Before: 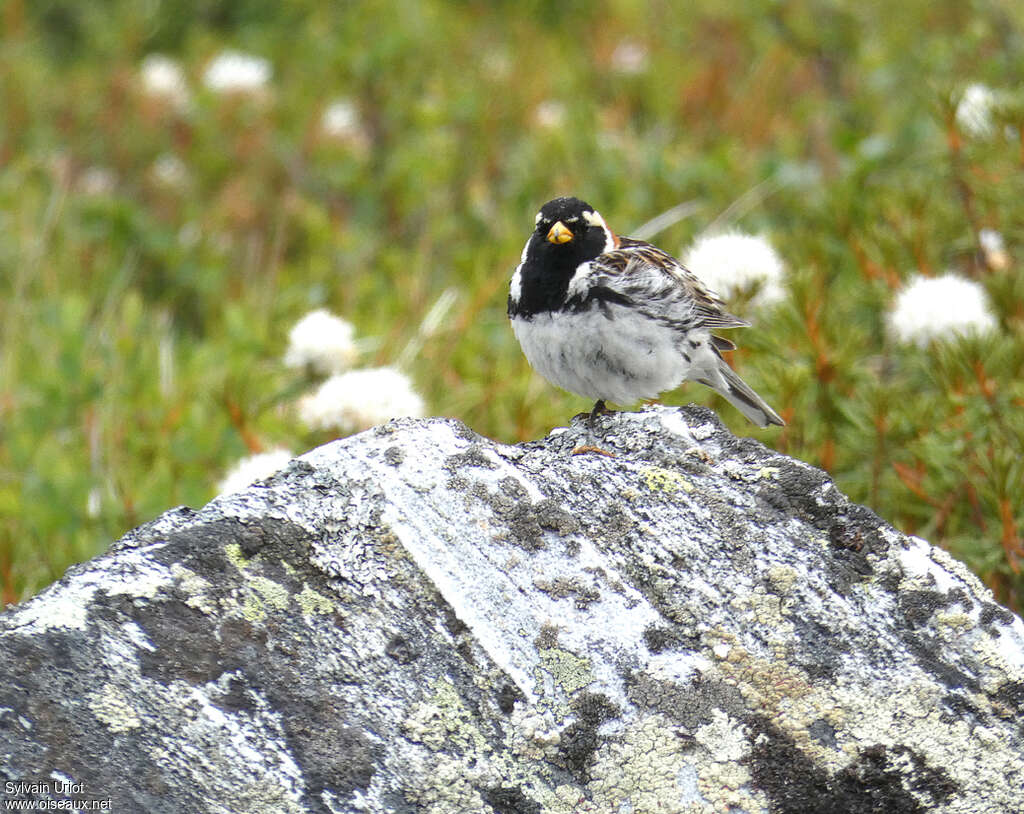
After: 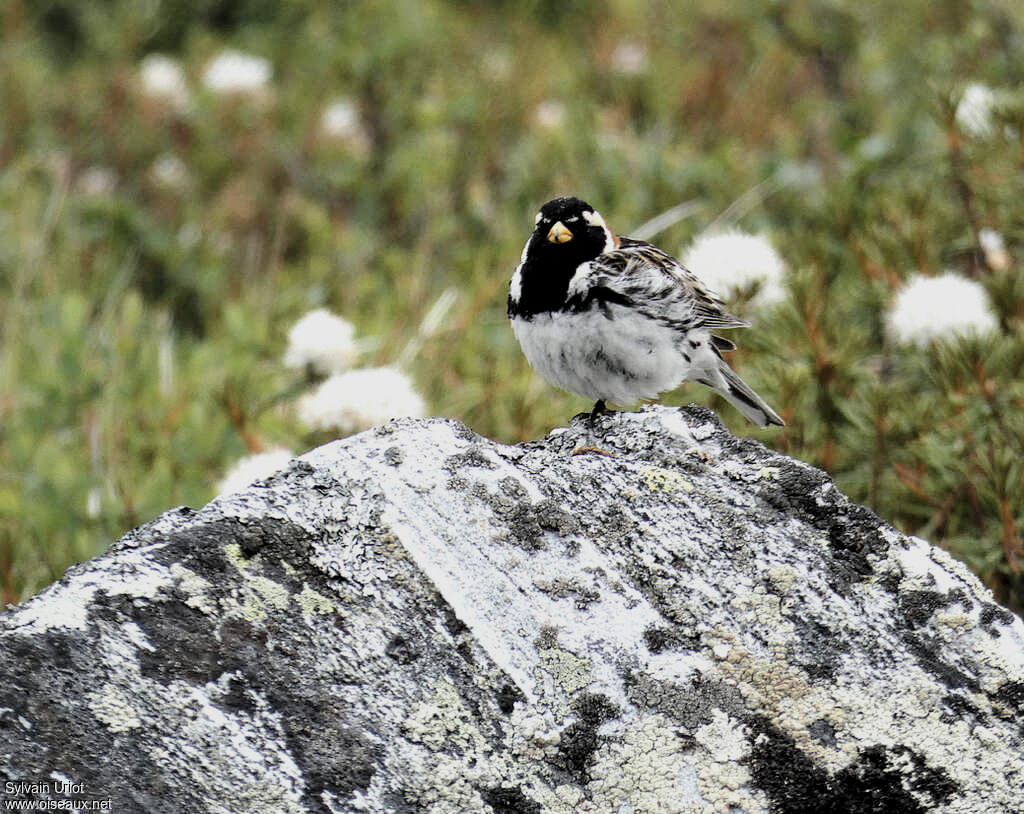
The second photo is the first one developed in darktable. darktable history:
levels: white 99.88%, levels [0.029, 0.545, 0.971]
contrast brightness saturation: contrast 0.063, brightness -0.011, saturation -0.229
filmic rgb: black relative exposure -5.03 EV, white relative exposure 3.95 EV, threshold 2.97 EV, hardness 2.89, contrast 1.299, enable highlight reconstruction true
